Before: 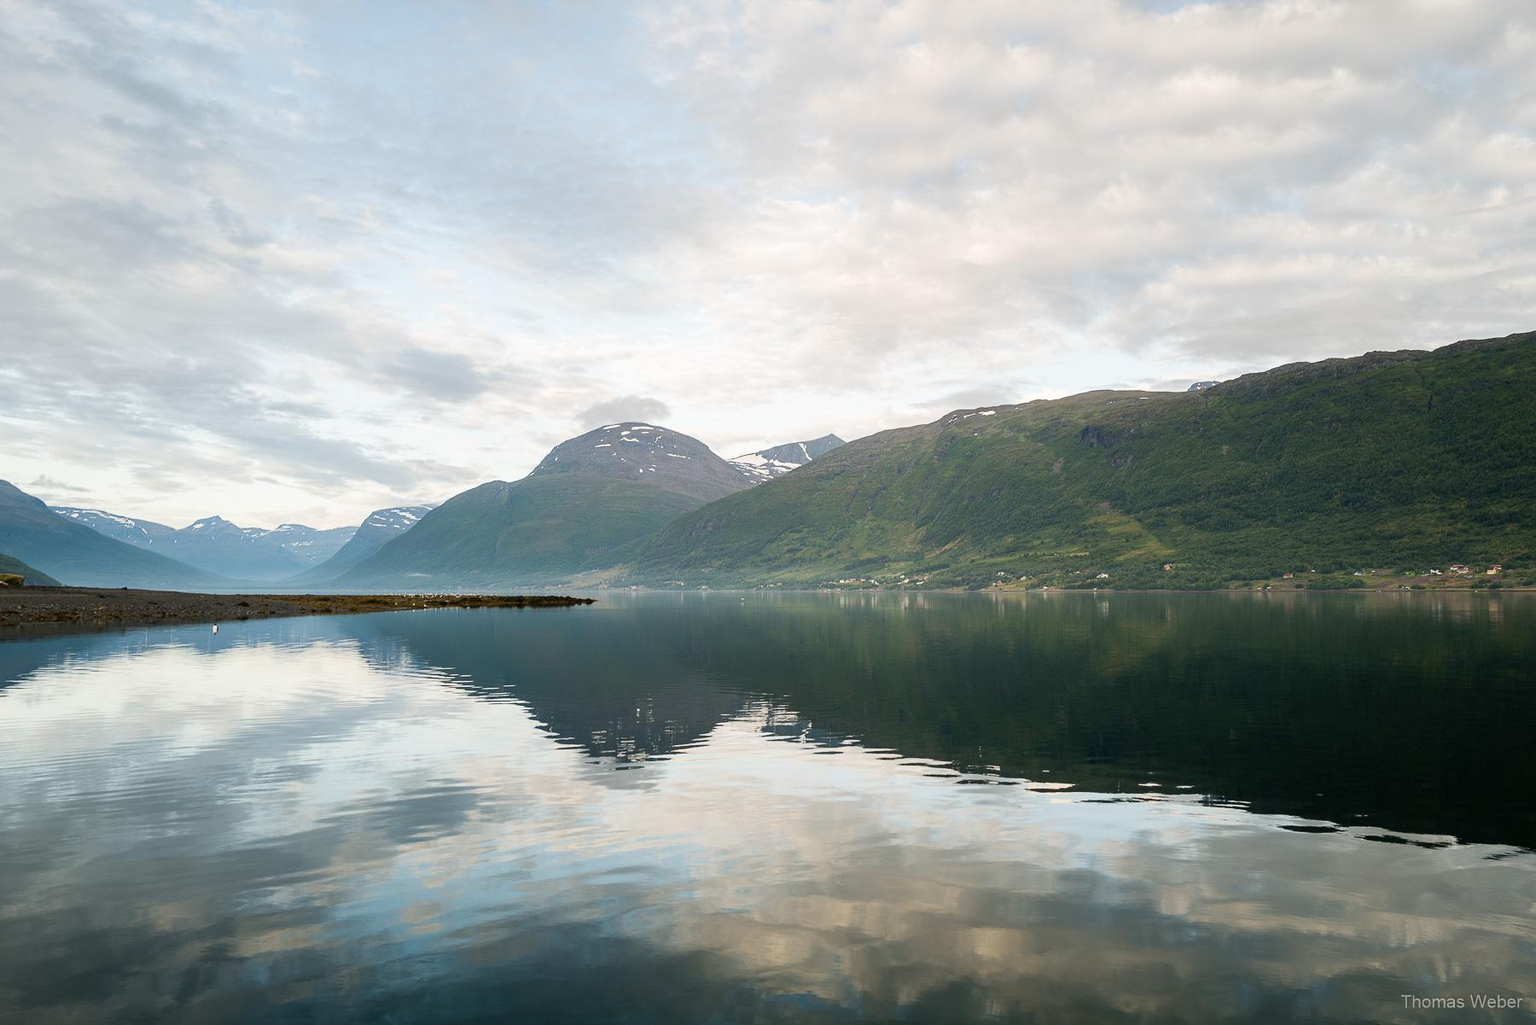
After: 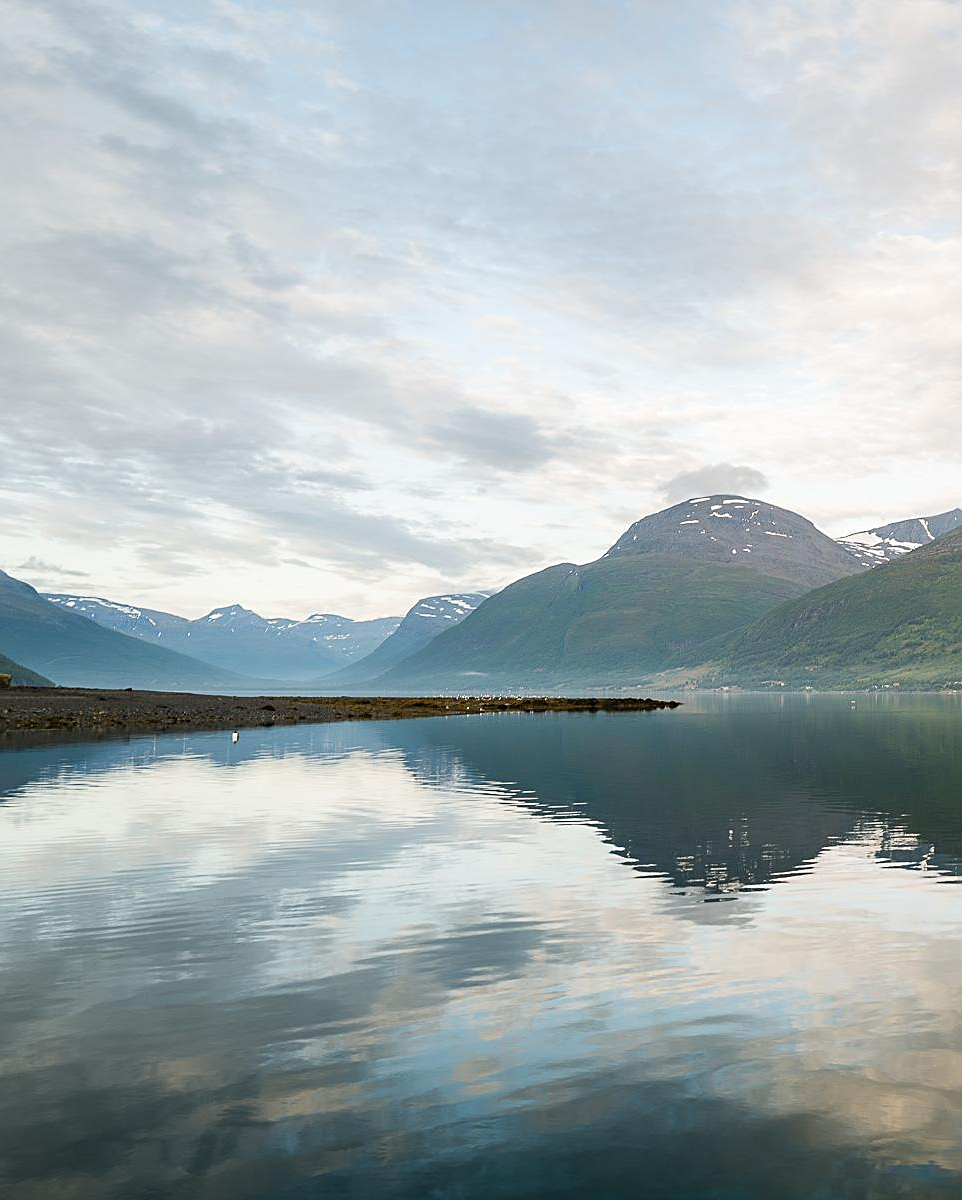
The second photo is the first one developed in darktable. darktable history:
crop: left 0.972%, right 45.548%, bottom 0.08%
sharpen: on, module defaults
